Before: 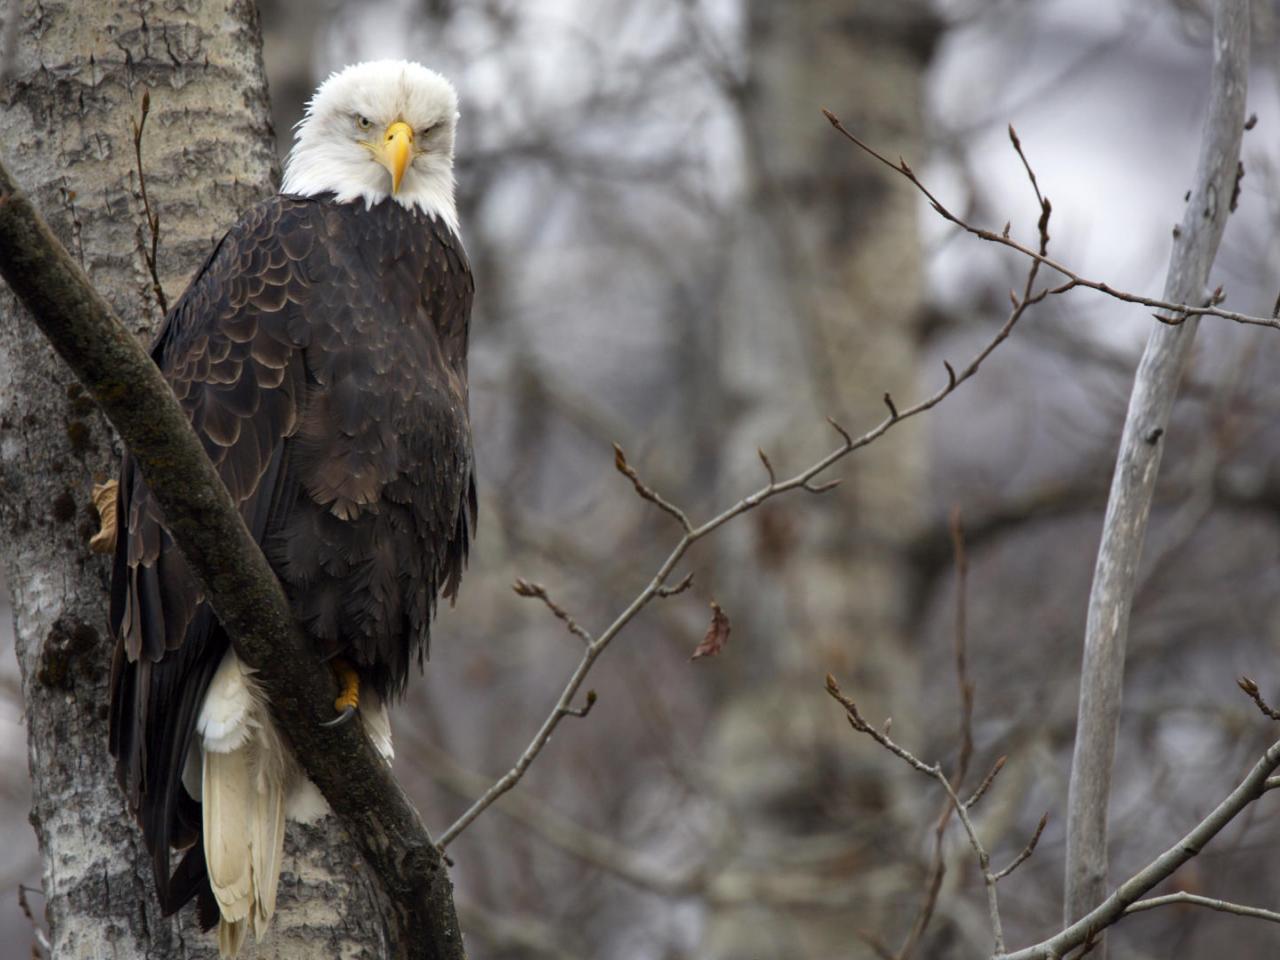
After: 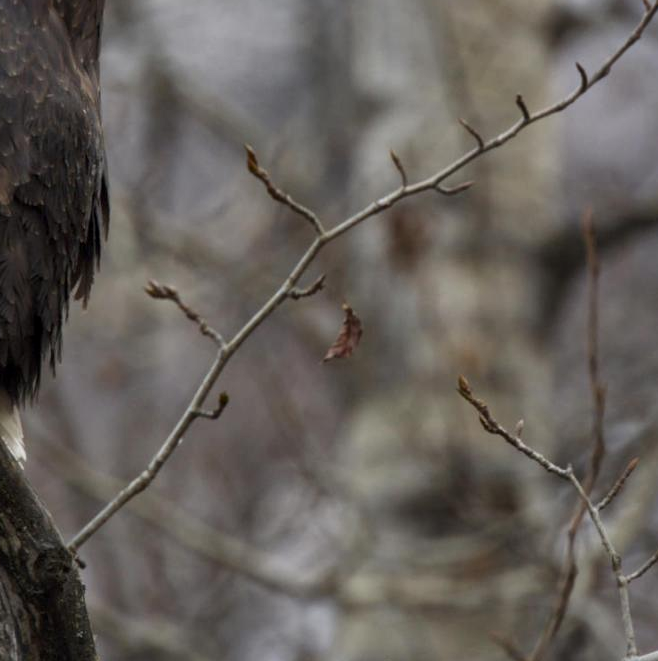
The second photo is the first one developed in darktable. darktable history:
local contrast: mode bilateral grid, contrast 21, coarseness 50, detail 119%, midtone range 0.2
crop and rotate: left 28.756%, top 31.071%, right 19.83%
